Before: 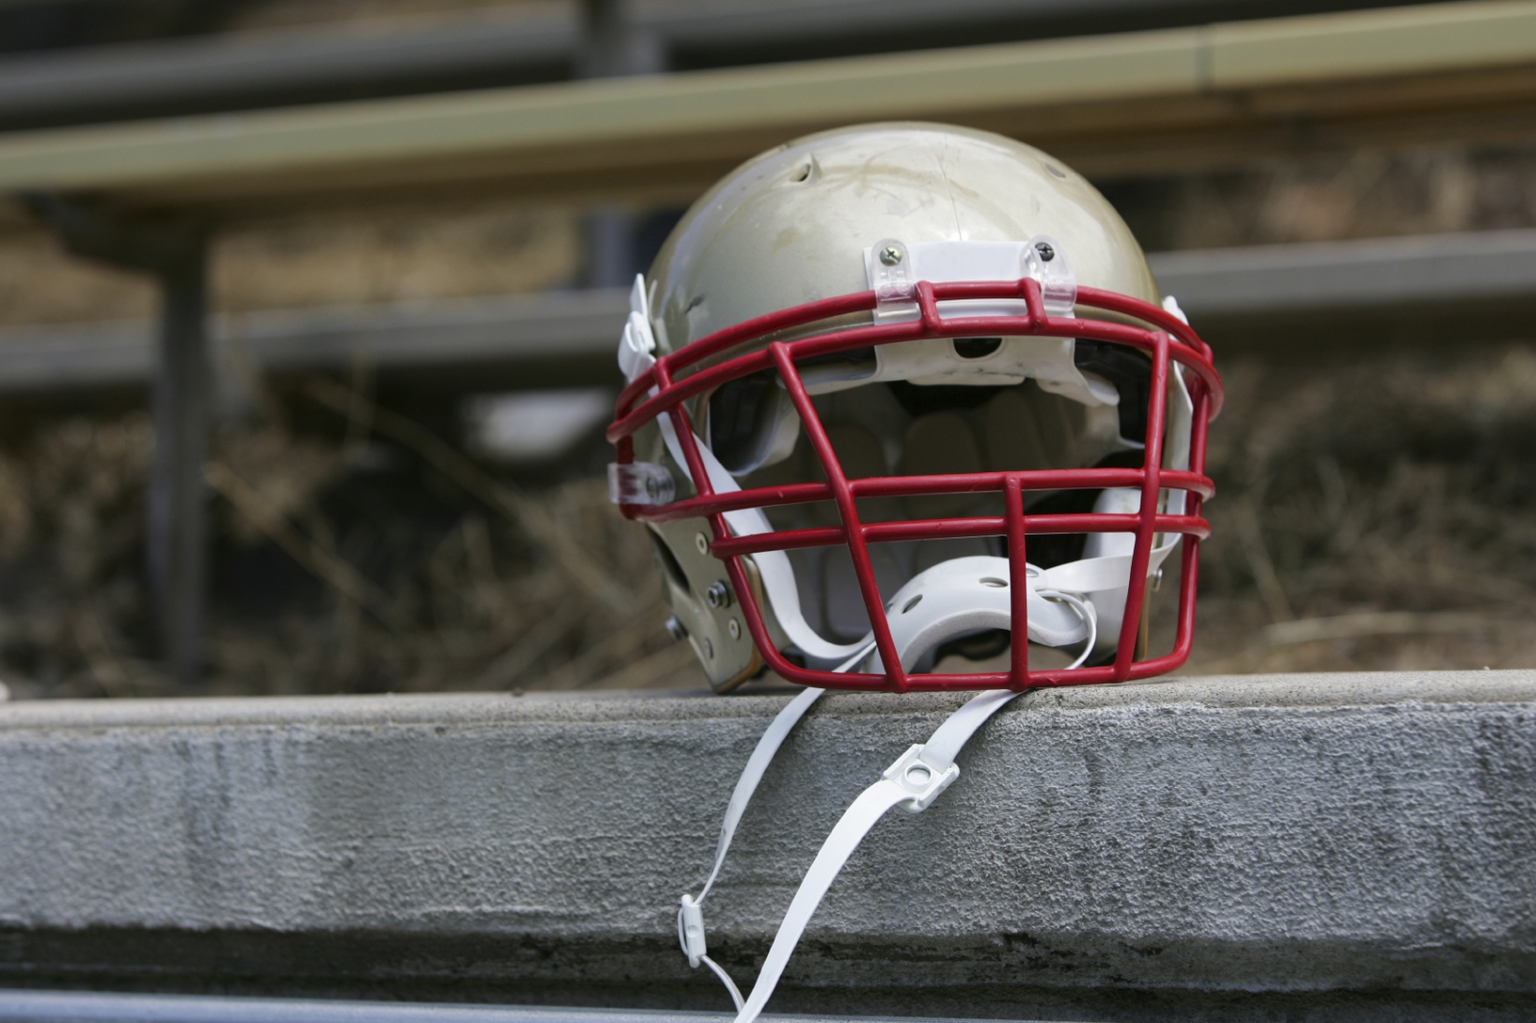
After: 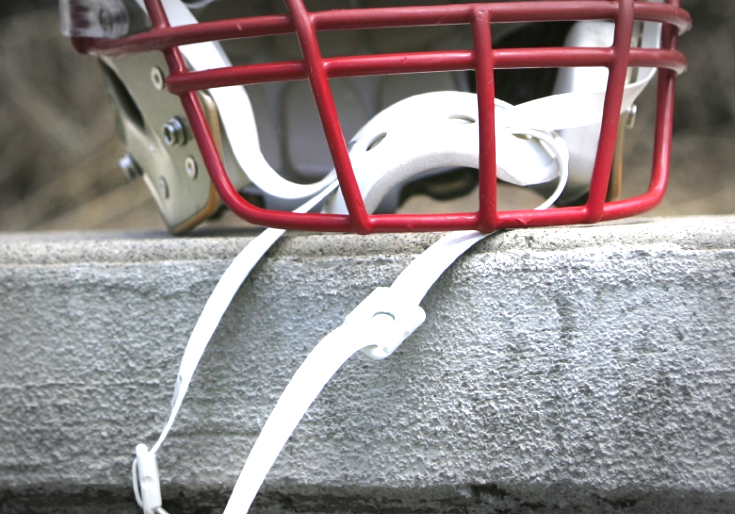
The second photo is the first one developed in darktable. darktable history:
vignetting: fall-off start 71.12%, width/height ratio 1.334
crop: left 35.91%, top 45.807%, right 18.095%, bottom 5.924%
exposure: black level correction 0, exposure 1.41 EV, compensate highlight preservation false
